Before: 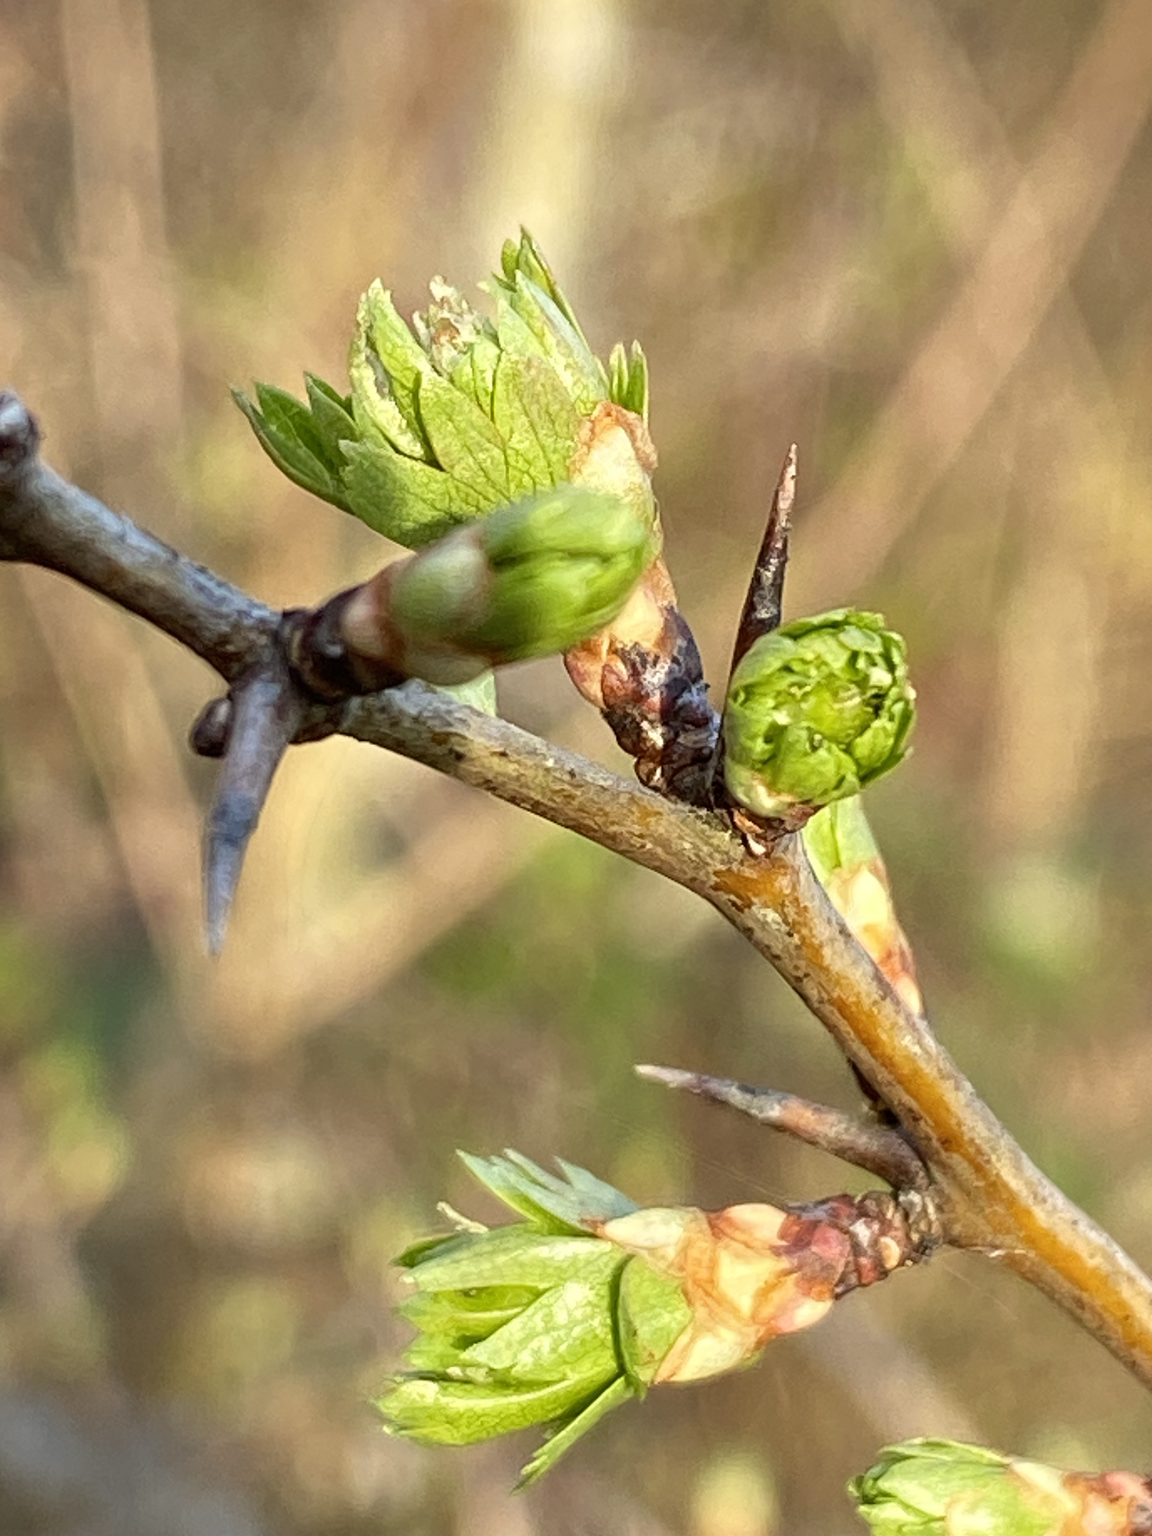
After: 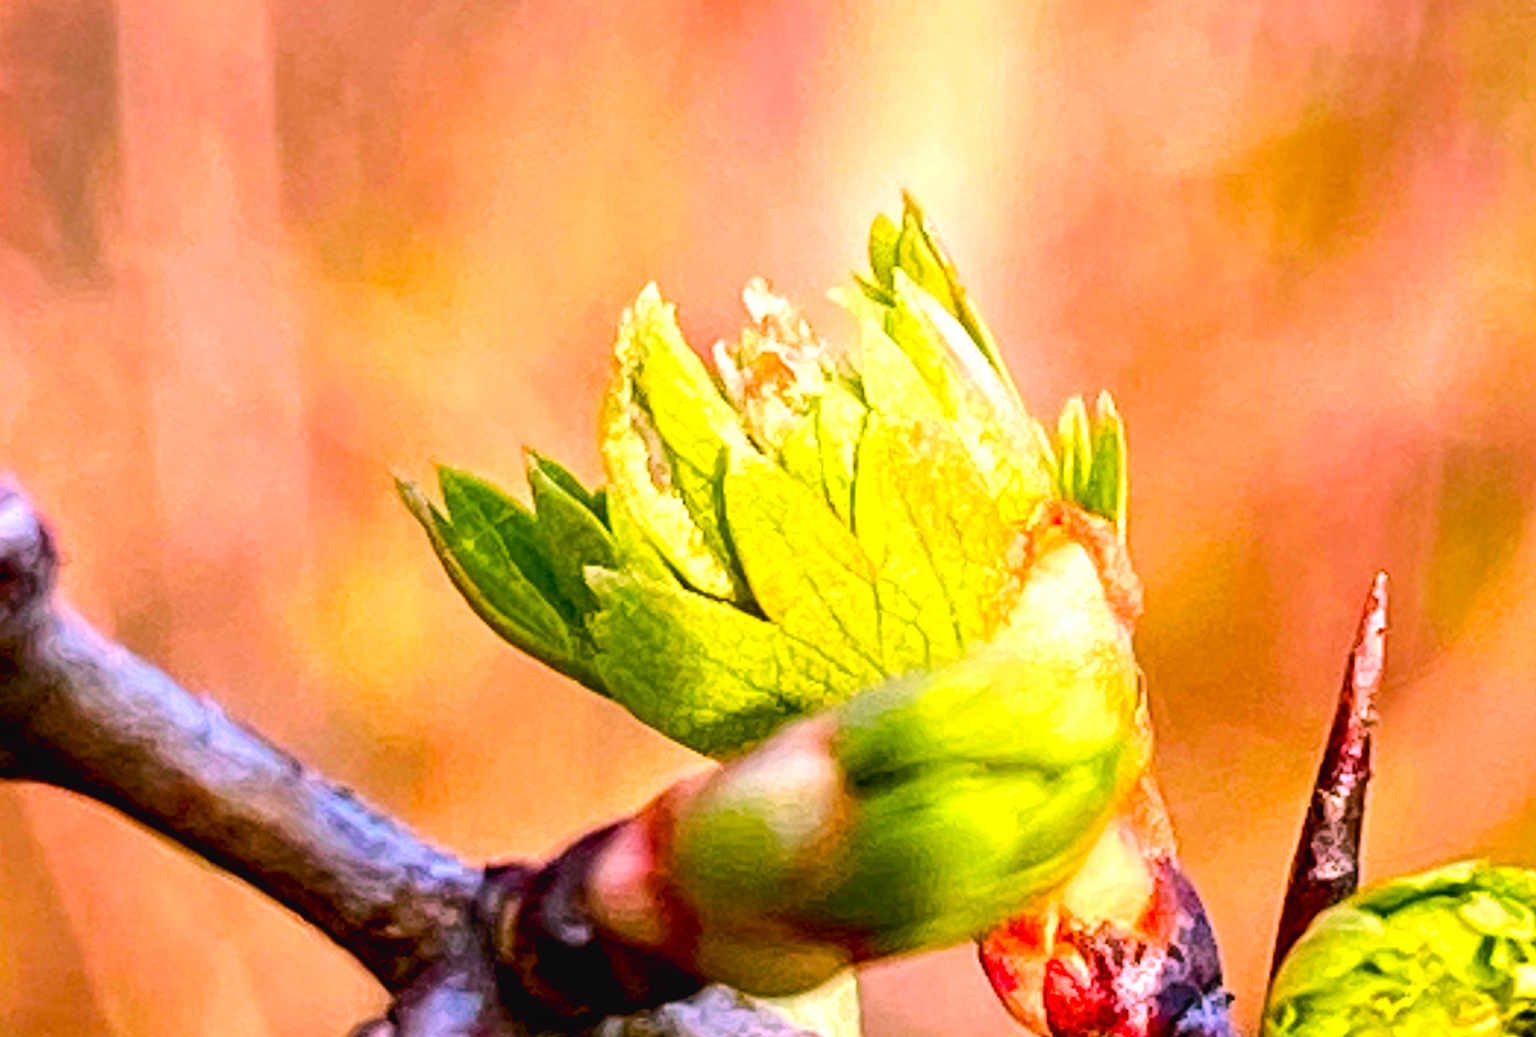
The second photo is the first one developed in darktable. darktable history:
crop: left 0.546%, top 7.649%, right 23.396%, bottom 53.821%
color correction: highlights a* 19.19, highlights b* -12.28, saturation 1.68
tone curve: curves: ch0 [(0, 0) (0.068, 0.031) (0.175, 0.132) (0.337, 0.304) (0.498, 0.511) (0.748, 0.762) (0.993, 0.954)]; ch1 [(0, 0) (0.294, 0.184) (0.359, 0.34) (0.362, 0.35) (0.43, 0.41) (0.469, 0.453) (0.495, 0.489) (0.54, 0.563) (0.612, 0.641) (1, 1)]; ch2 [(0, 0) (0.431, 0.419) (0.495, 0.502) (0.524, 0.534) (0.557, 0.56) (0.634, 0.654) (0.728, 0.722) (1, 1)]
color balance rgb: global offset › luminance 0.5%, perceptual saturation grading › global saturation 20%, perceptual saturation grading › highlights -24.723%, perceptual saturation grading › shadows 24.999%, perceptual brilliance grading › global brilliance 18.014%
local contrast: mode bilateral grid, contrast 99, coarseness 99, detail 90%, midtone range 0.2
exposure: black level correction 0.01, exposure 0.017 EV, compensate highlight preservation false
